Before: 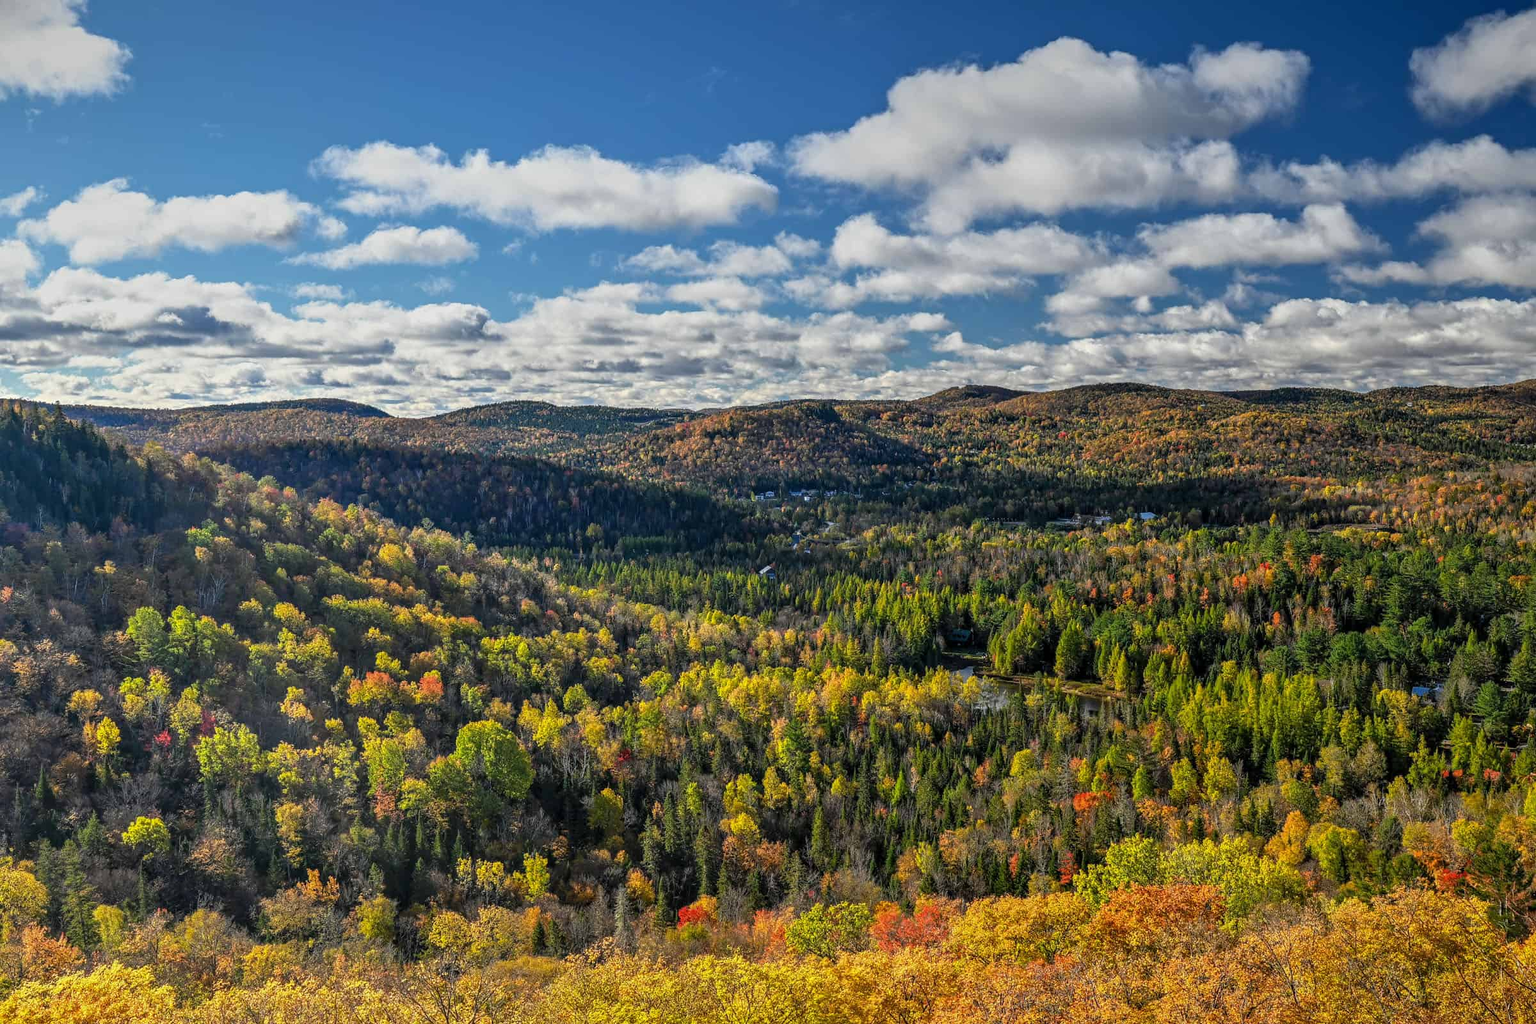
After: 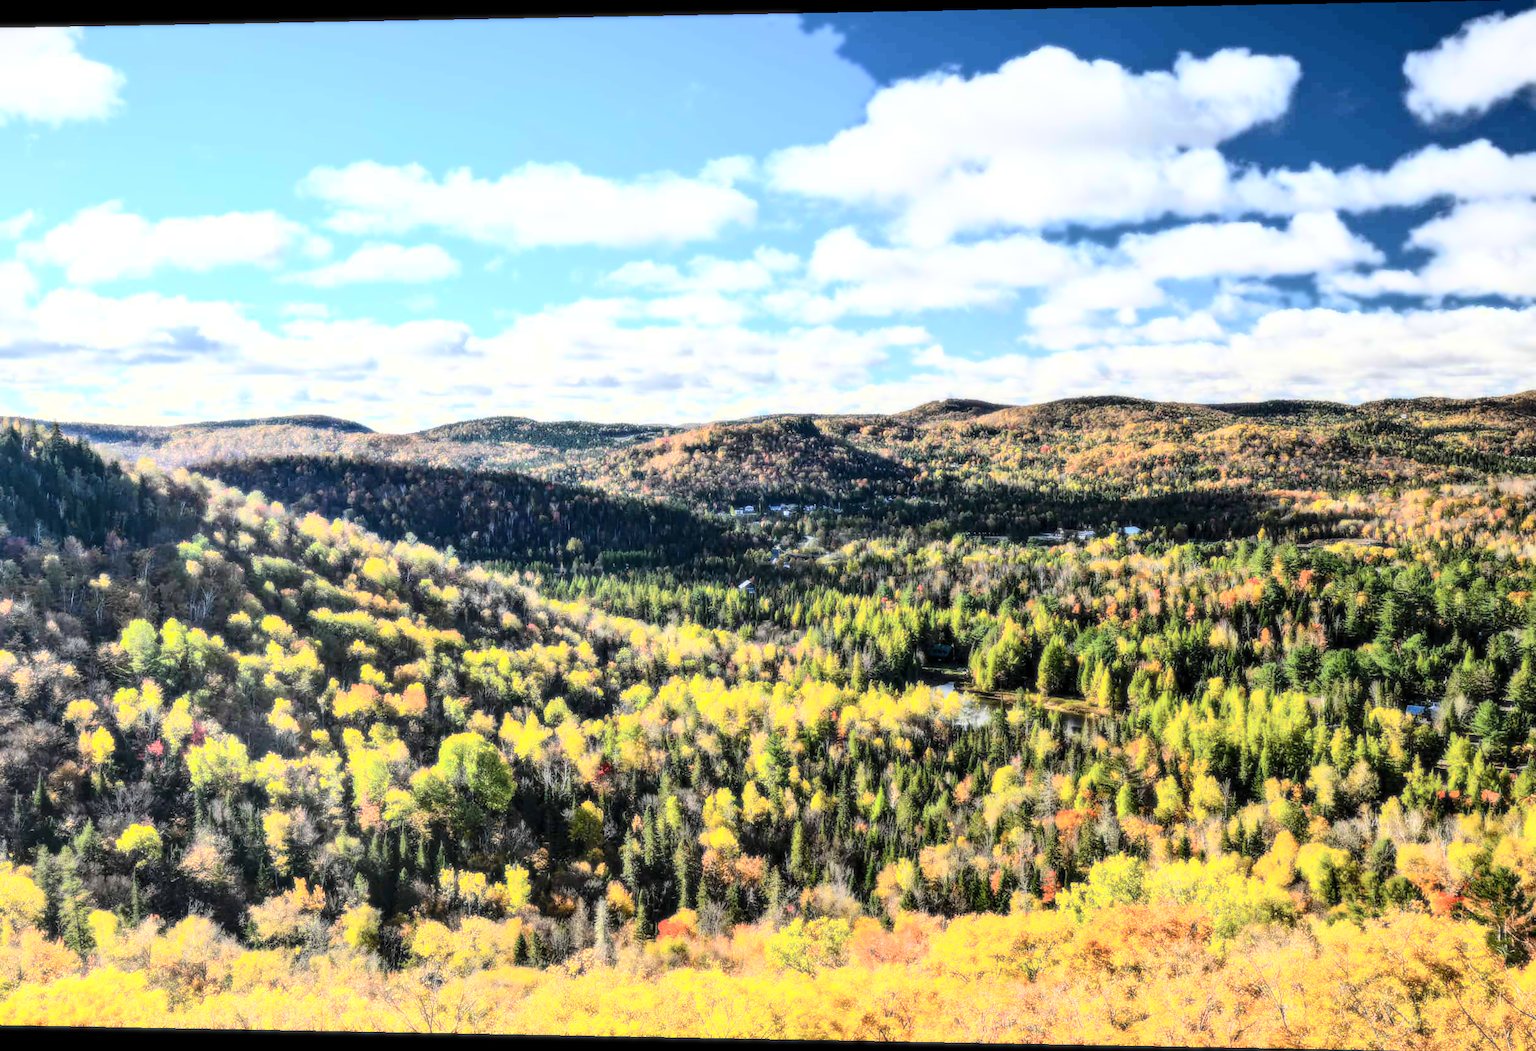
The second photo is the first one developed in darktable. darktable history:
bloom: size 0%, threshold 54.82%, strength 8.31%
base curve: curves: ch0 [(0, 0) (0.028, 0.03) (0.121, 0.232) (0.46, 0.748) (0.859, 0.968) (1, 1)]
rotate and perspective: lens shift (horizontal) -0.055, automatic cropping off
